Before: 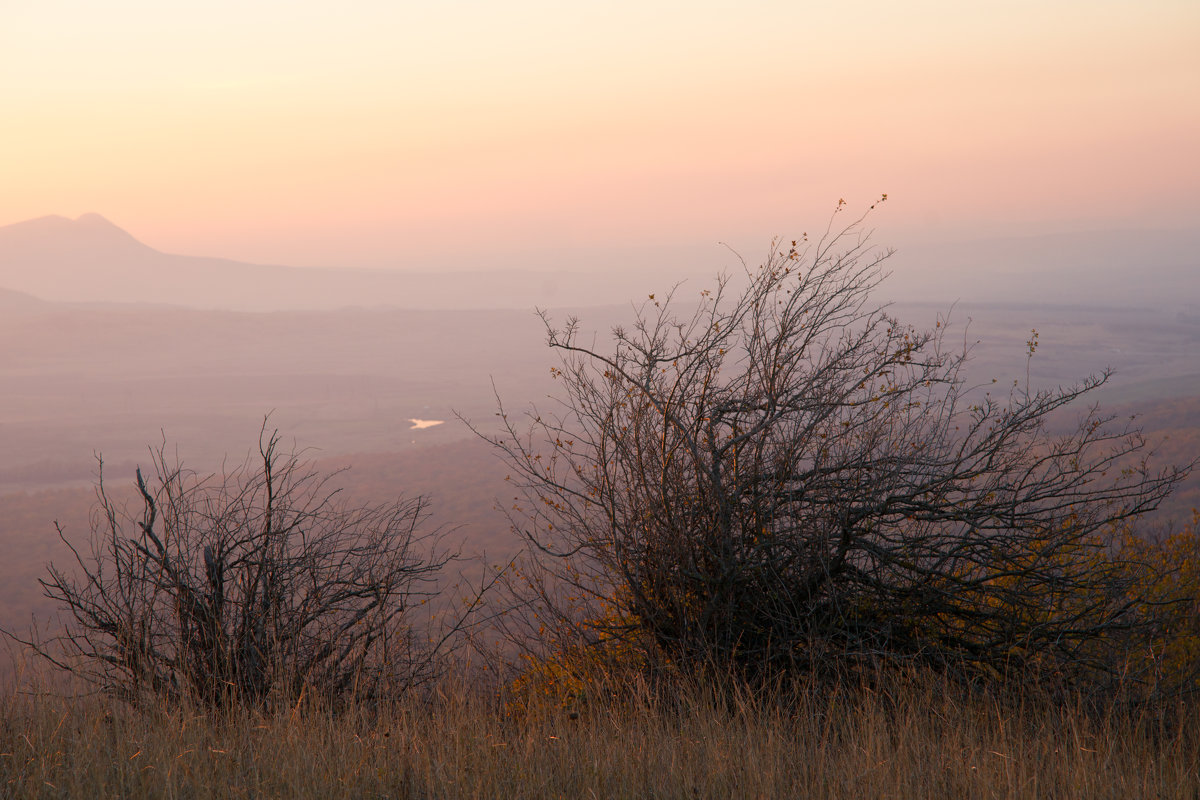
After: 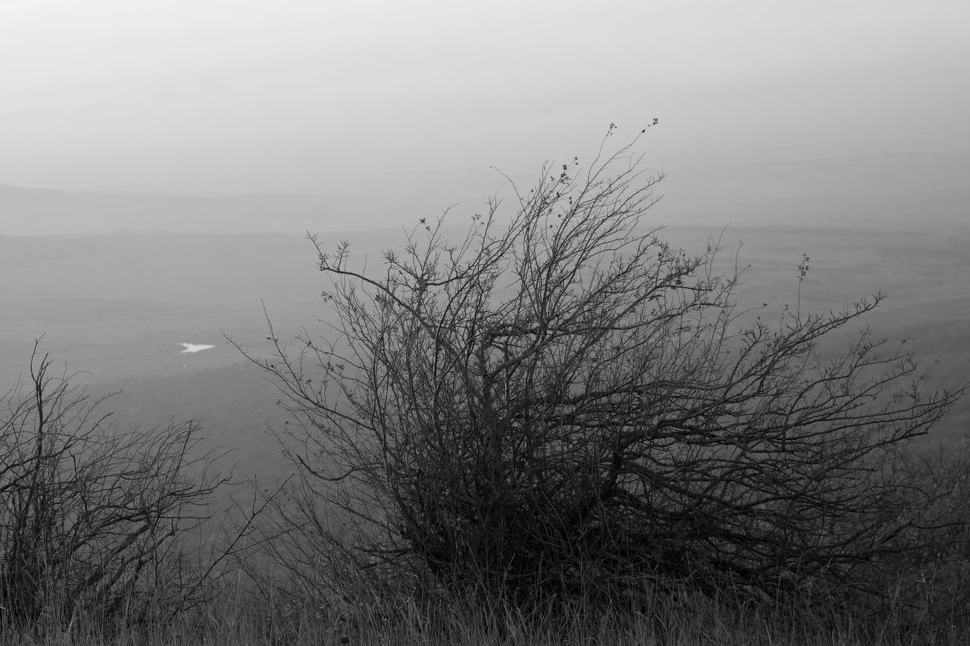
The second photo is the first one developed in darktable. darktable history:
crop: left 19.159%, top 9.58%, bottom 9.58%
monochrome: a -74.22, b 78.2
color correction: saturation 0.2
exposure: black level correction 0, exposure 0.2 EV, compensate exposure bias true, compensate highlight preservation false
